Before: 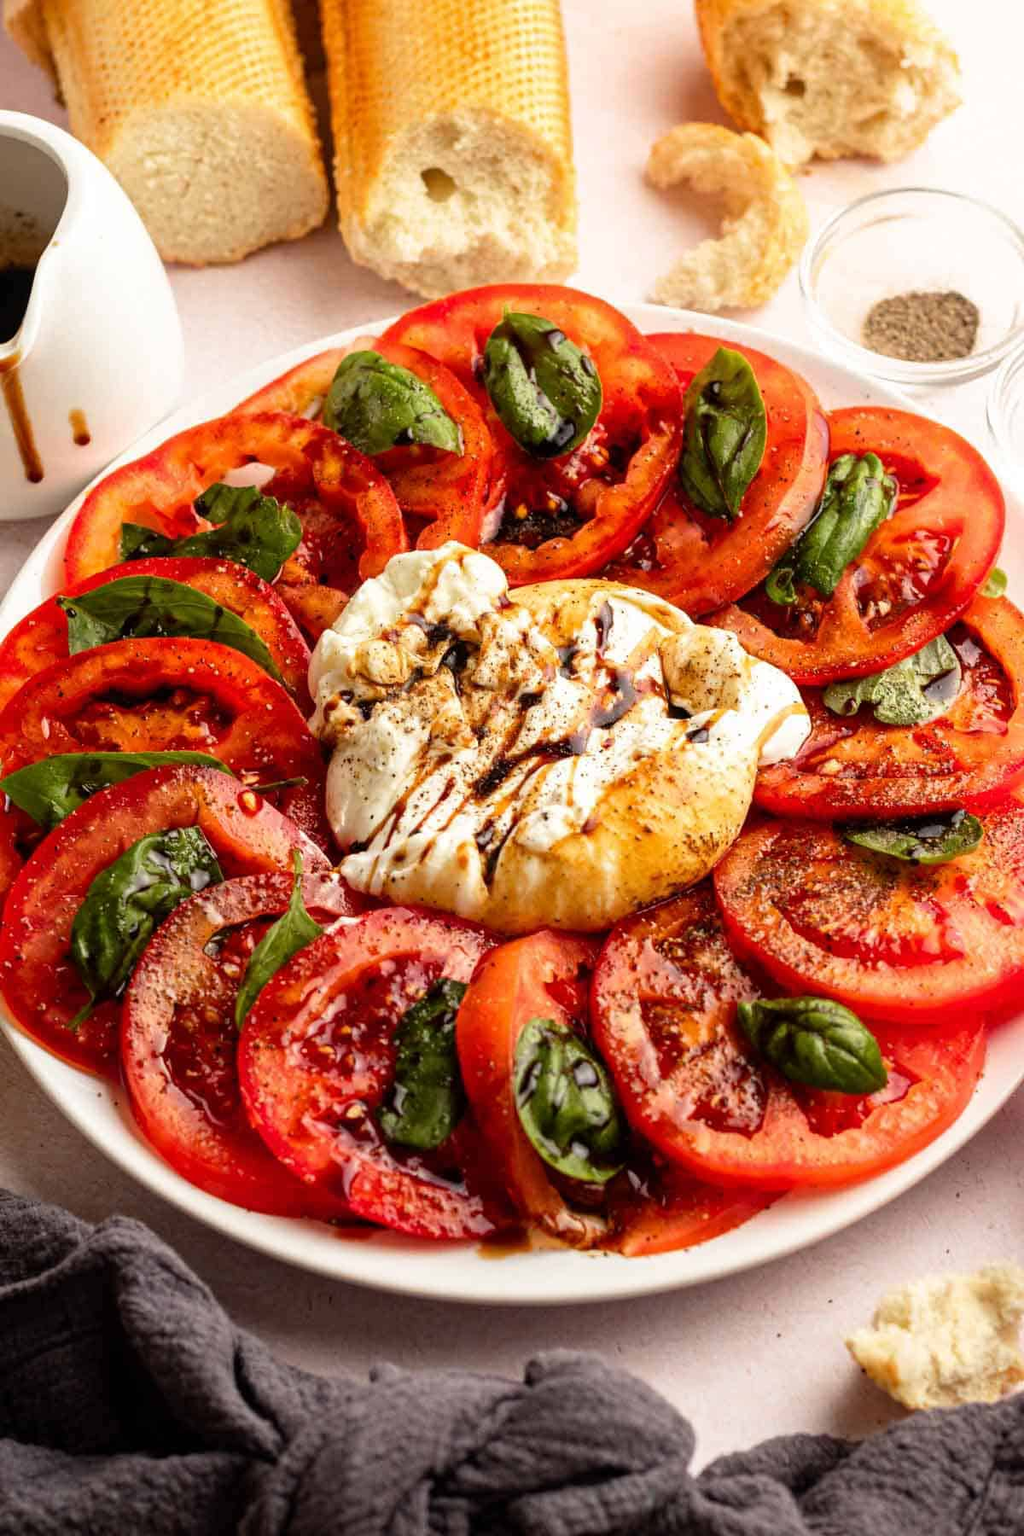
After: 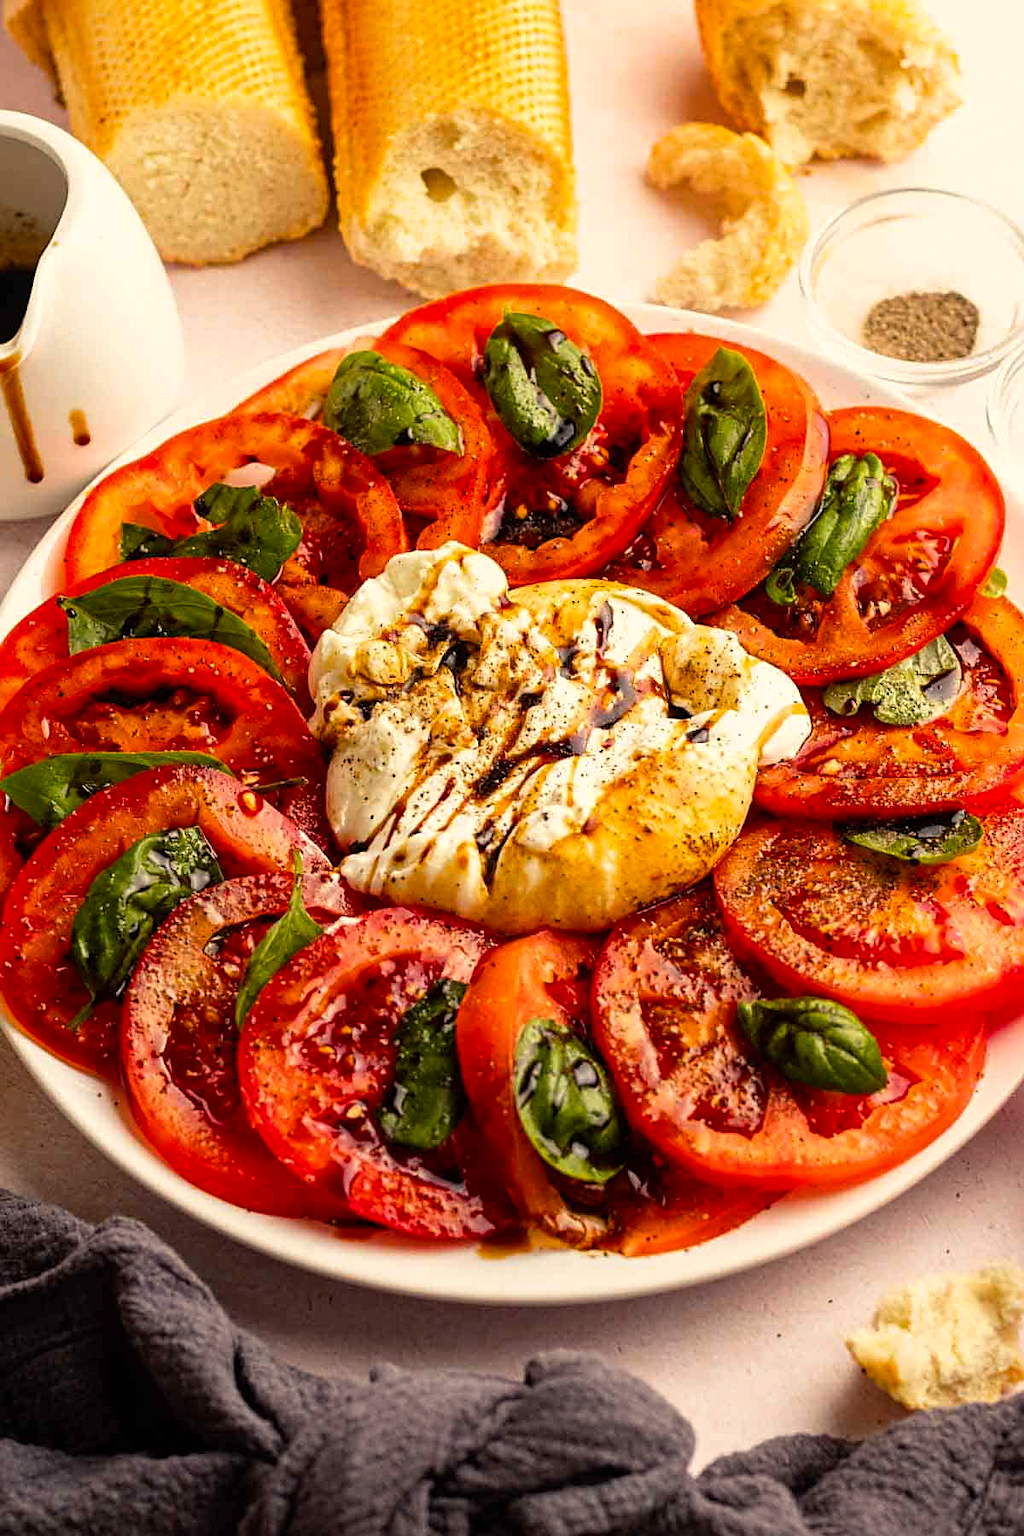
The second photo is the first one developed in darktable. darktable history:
color balance rgb: highlights gain › chroma 3.103%, highlights gain › hue 76.09°, perceptual saturation grading › global saturation 19.292%
sharpen: on, module defaults
